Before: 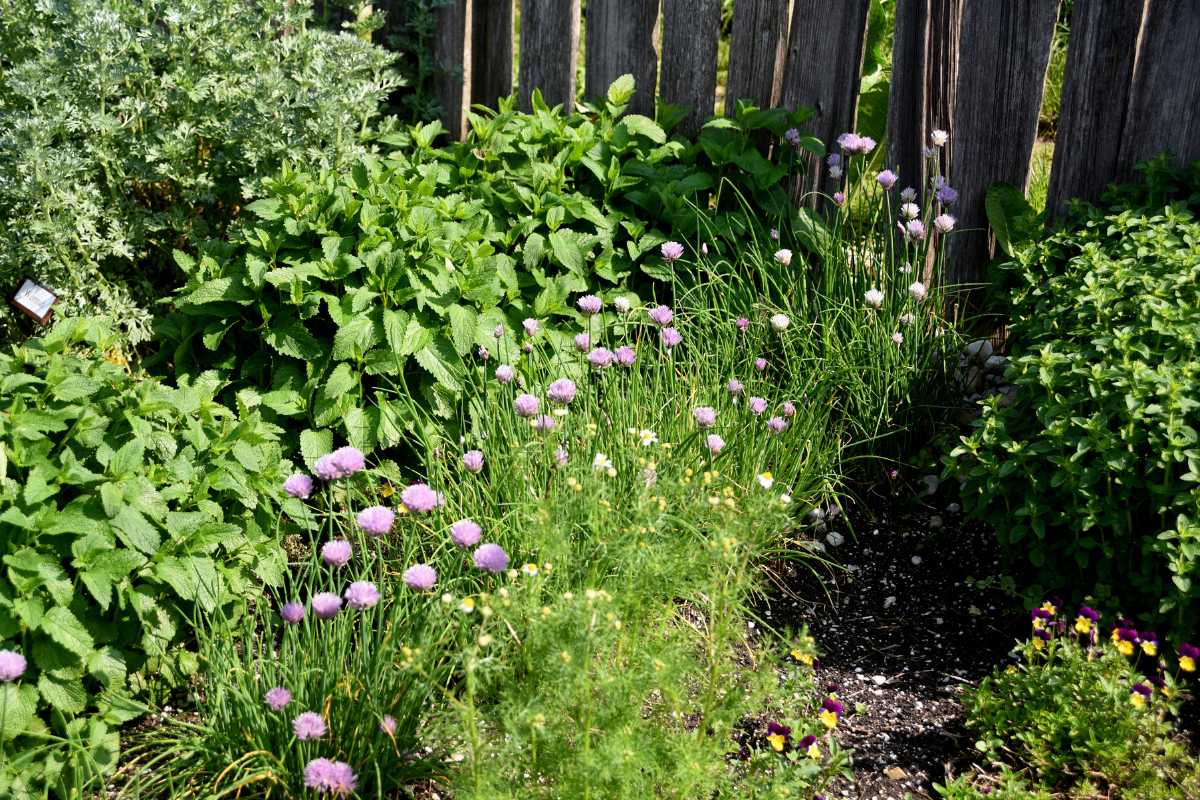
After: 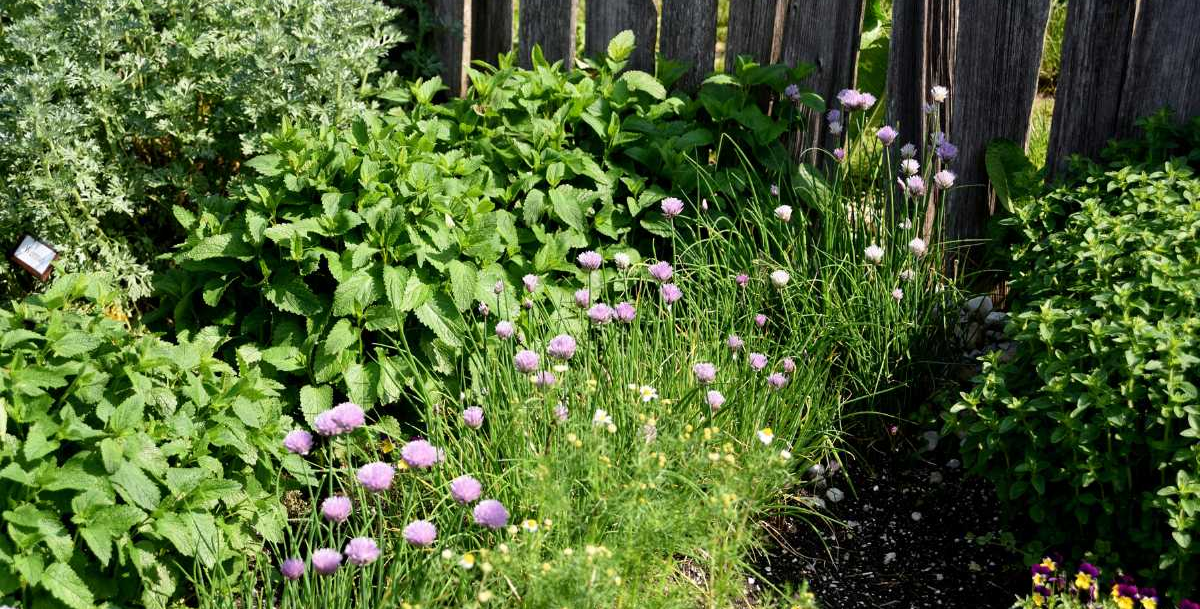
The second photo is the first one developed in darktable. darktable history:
crop: top 5.6%, bottom 18.191%
